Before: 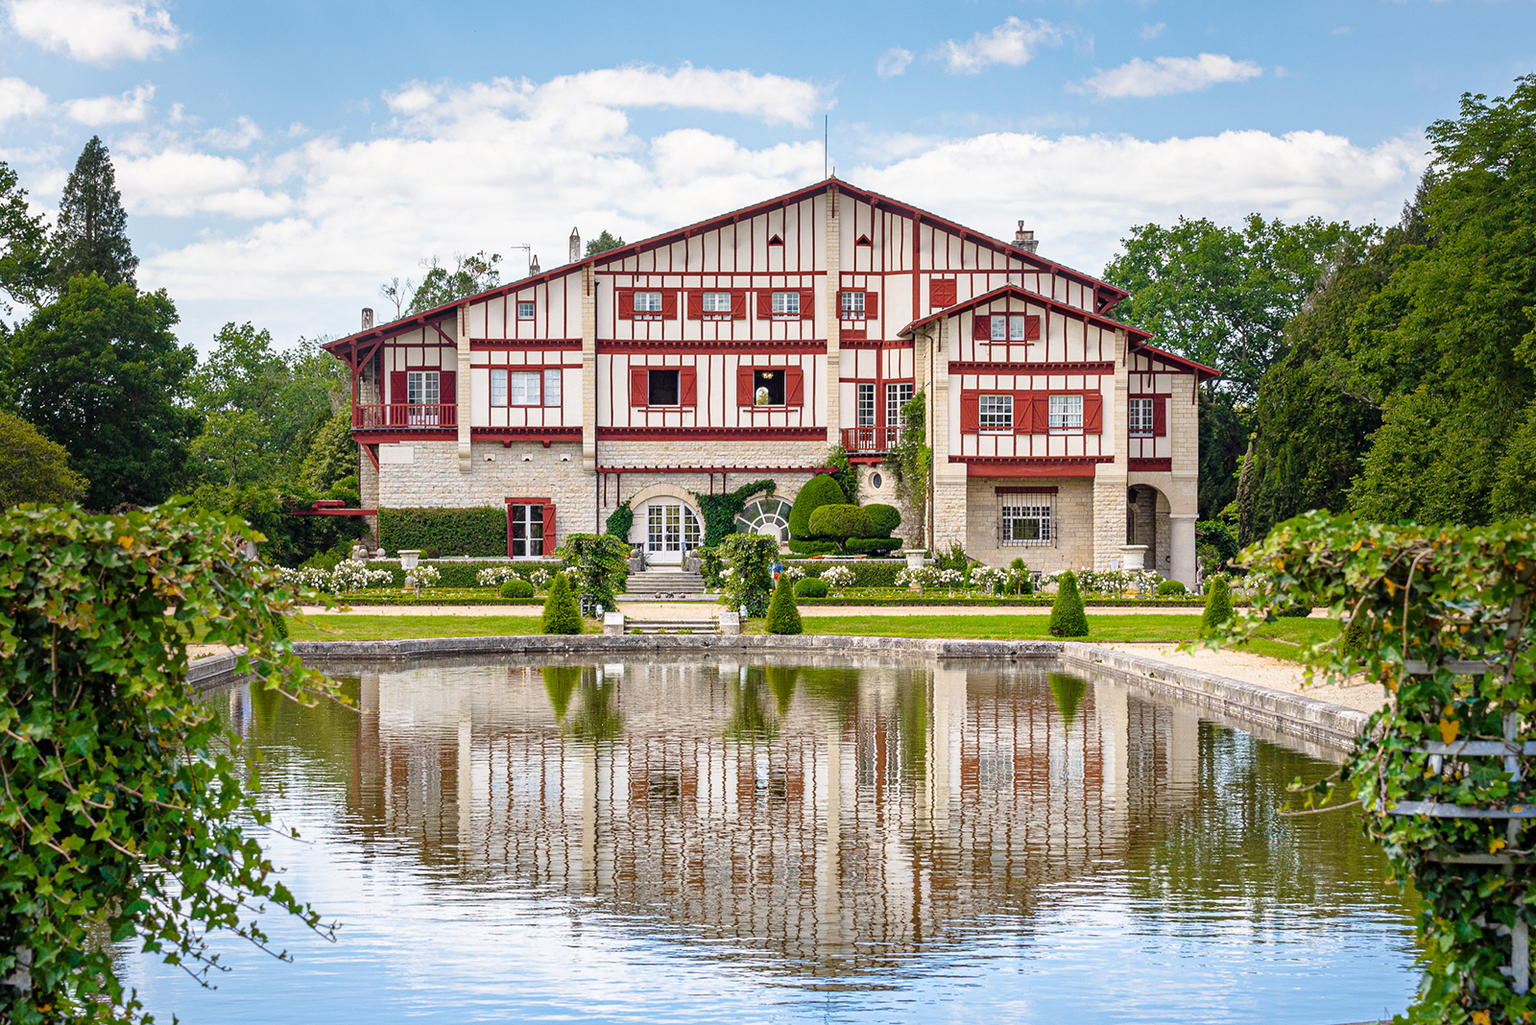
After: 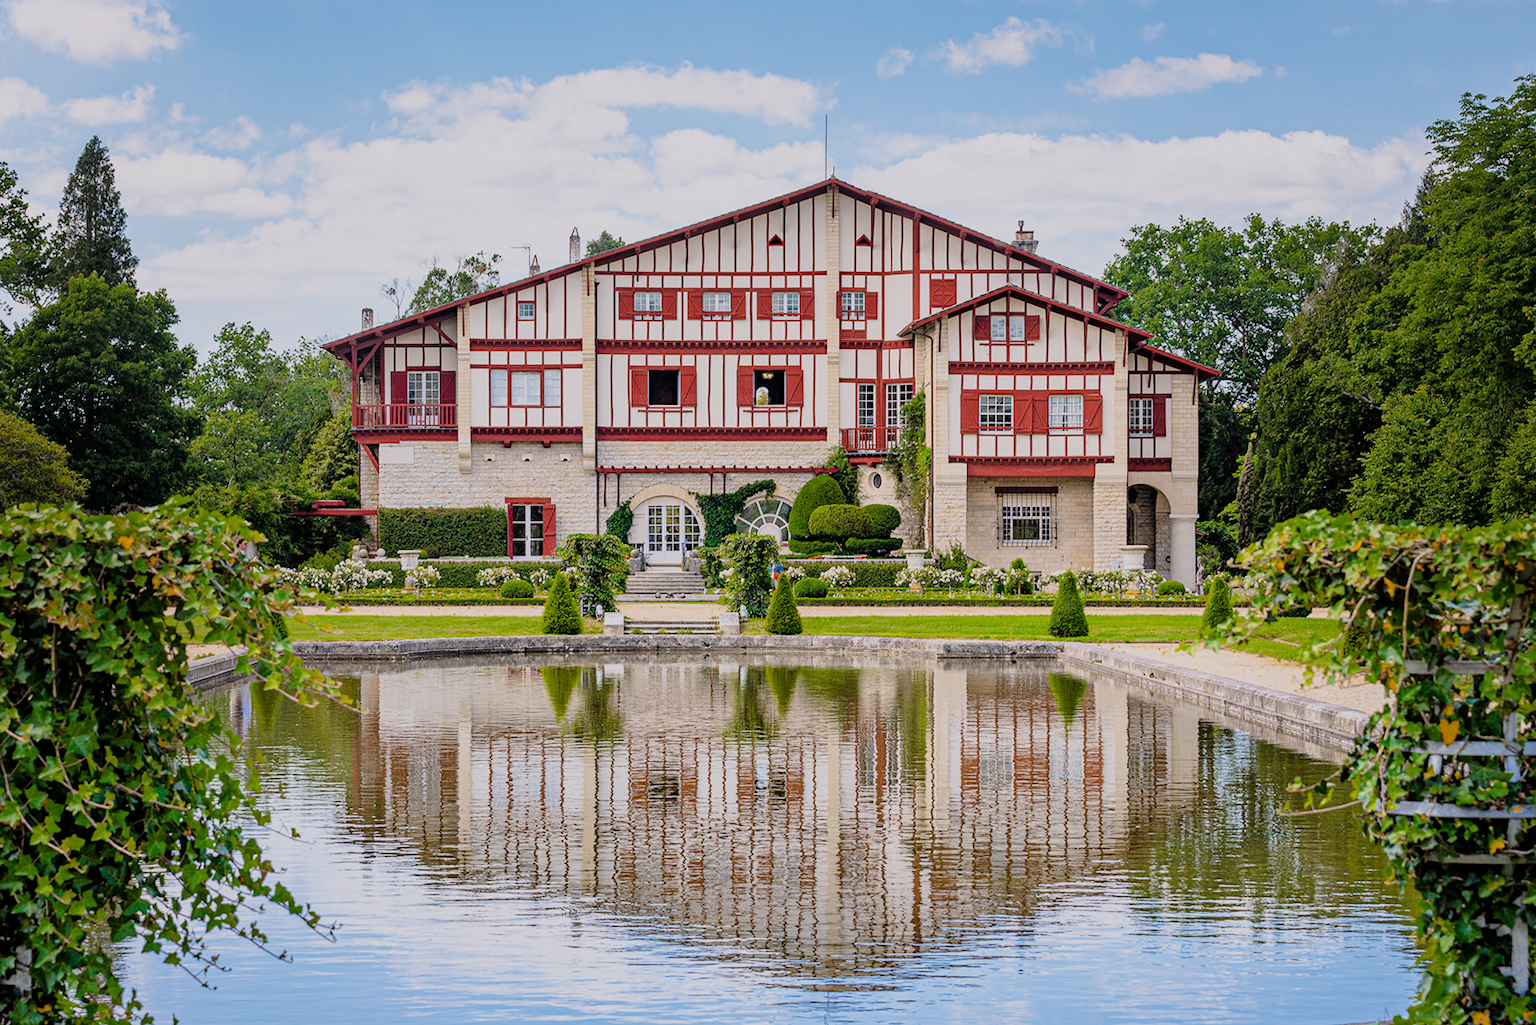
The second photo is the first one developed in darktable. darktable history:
filmic rgb: black relative exposure -7.65 EV, white relative exposure 4.56 EV, hardness 3.61, color science v6 (2022)
white balance: red 1.009, blue 1.027
